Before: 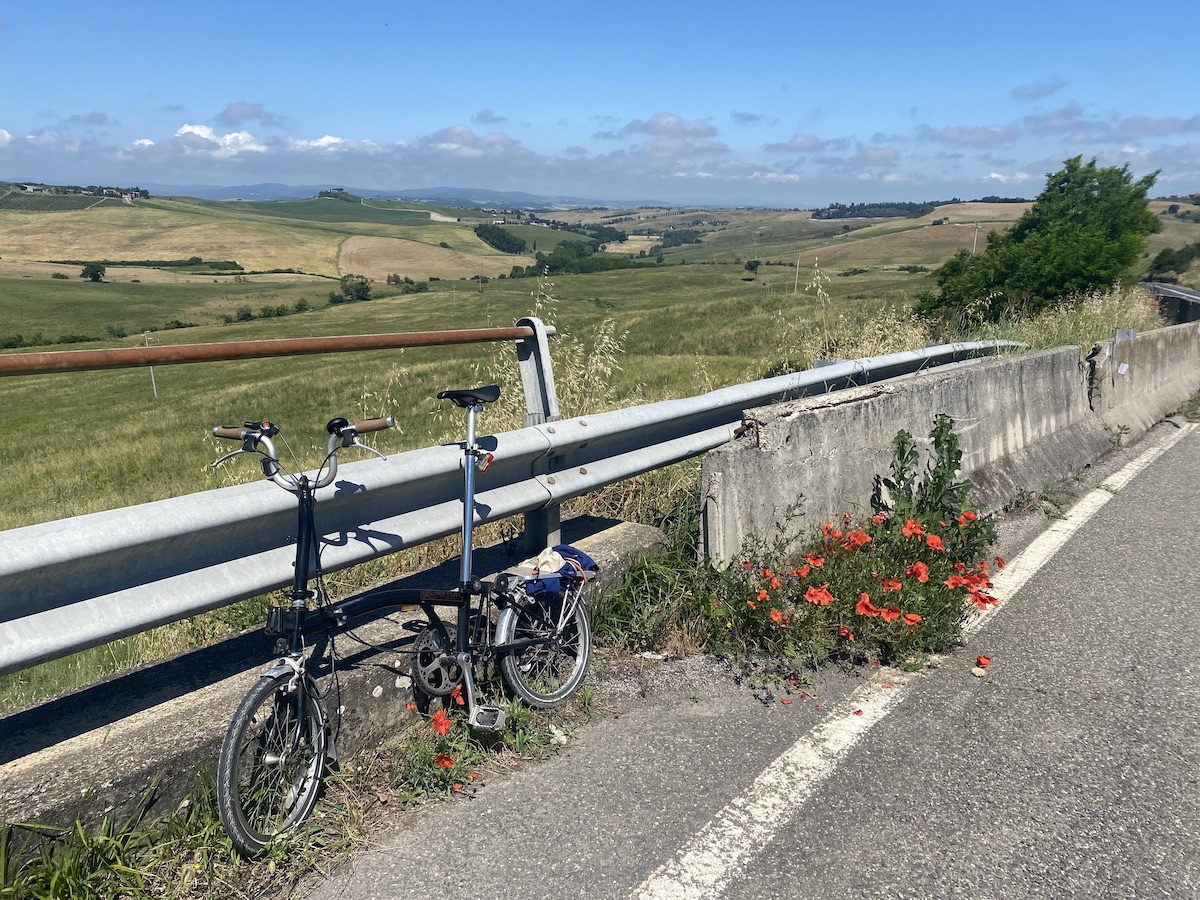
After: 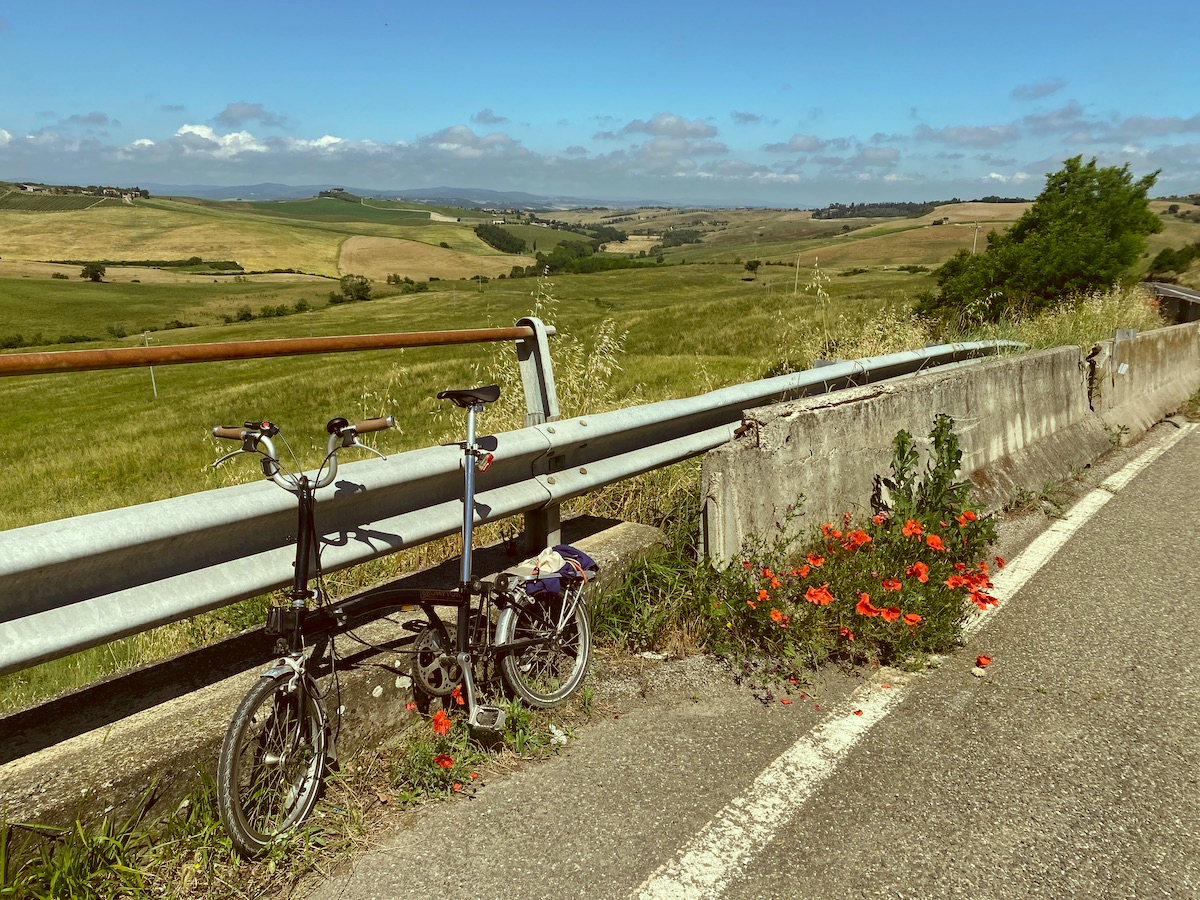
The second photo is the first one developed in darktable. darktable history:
color correction: highlights a* -5.3, highlights b* 9.8, shadows a* 9.8, shadows b* 24.26
white balance: red 0.978, blue 0.999
haze removal: compatibility mode true, adaptive false
